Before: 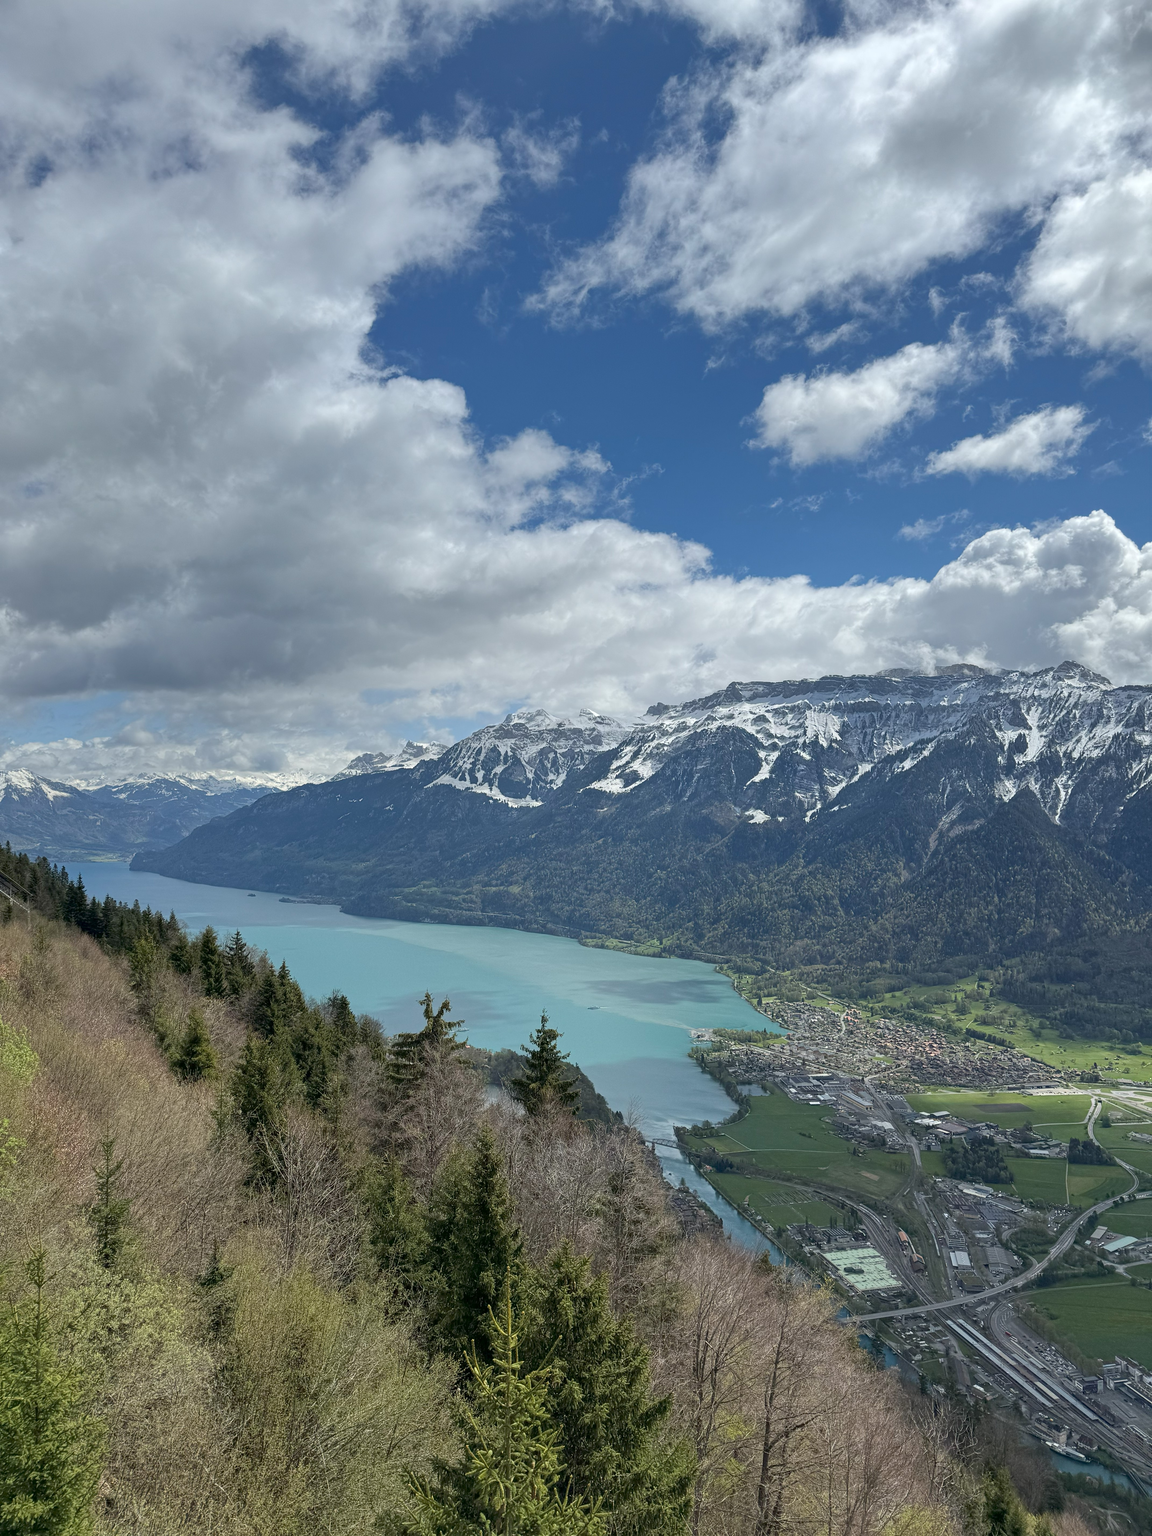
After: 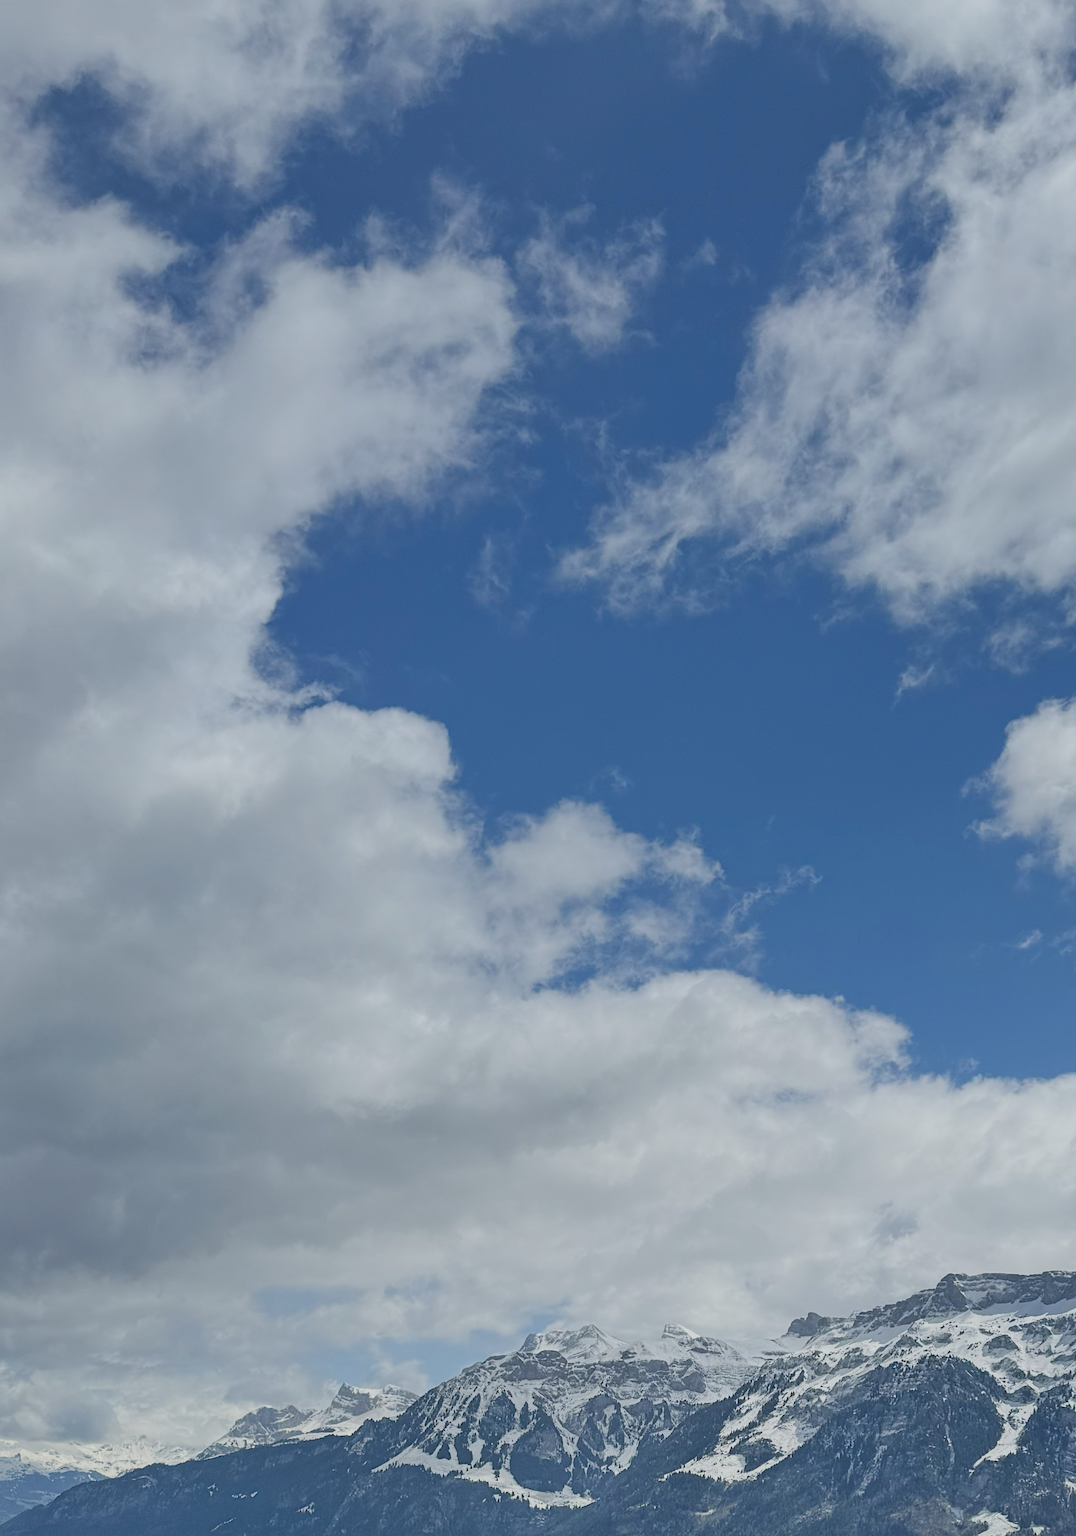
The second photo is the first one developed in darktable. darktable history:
crop: left 19.556%, right 30.401%, bottom 46.458%
filmic rgb: black relative exposure -7.65 EV, white relative exposure 4.56 EV, hardness 3.61
